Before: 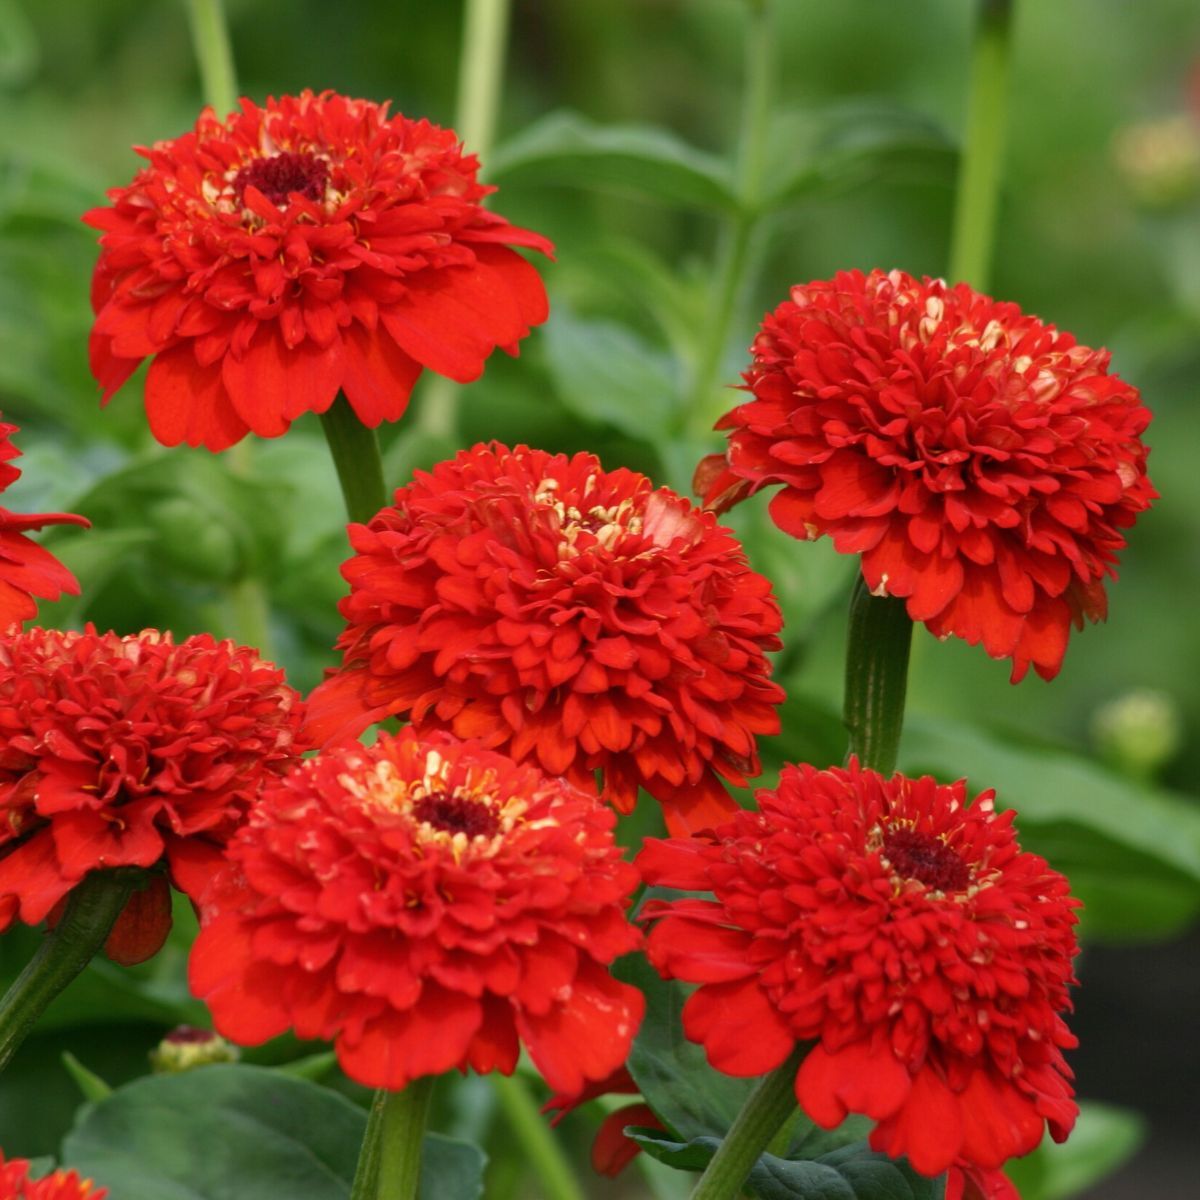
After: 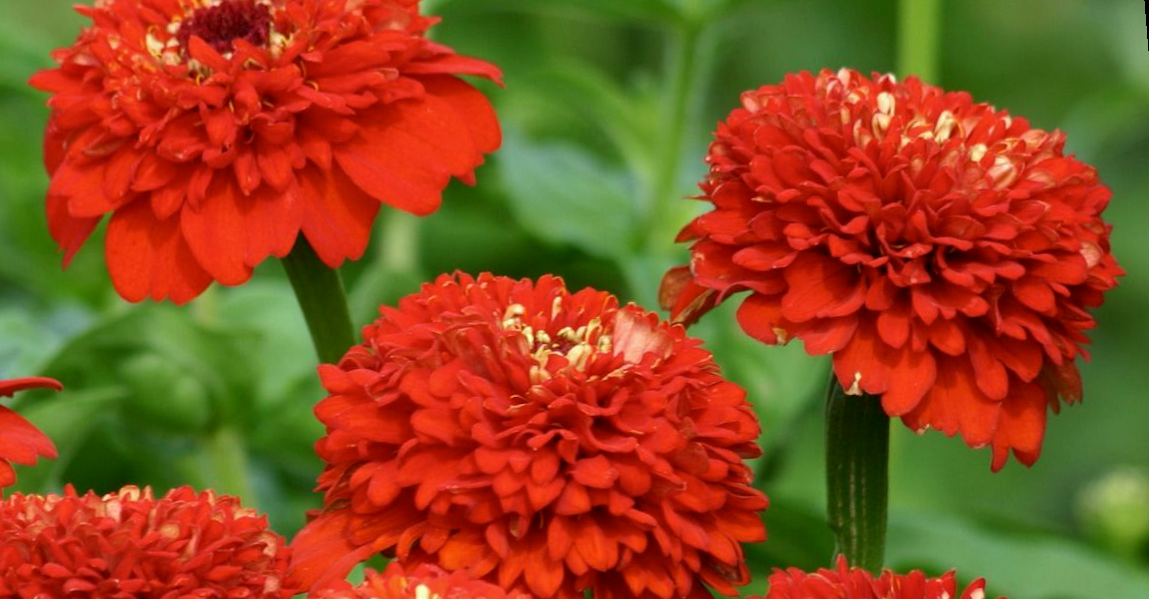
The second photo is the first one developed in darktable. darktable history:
rotate and perspective: rotation -4.57°, crop left 0.054, crop right 0.944, crop top 0.087, crop bottom 0.914
color correction: highlights a* -8, highlights b* 3.1
crop and rotate: top 10.605%, bottom 33.274%
contrast equalizer: octaves 7, y [[0.6 ×6], [0.55 ×6], [0 ×6], [0 ×6], [0 ×6]], mix 0.29
